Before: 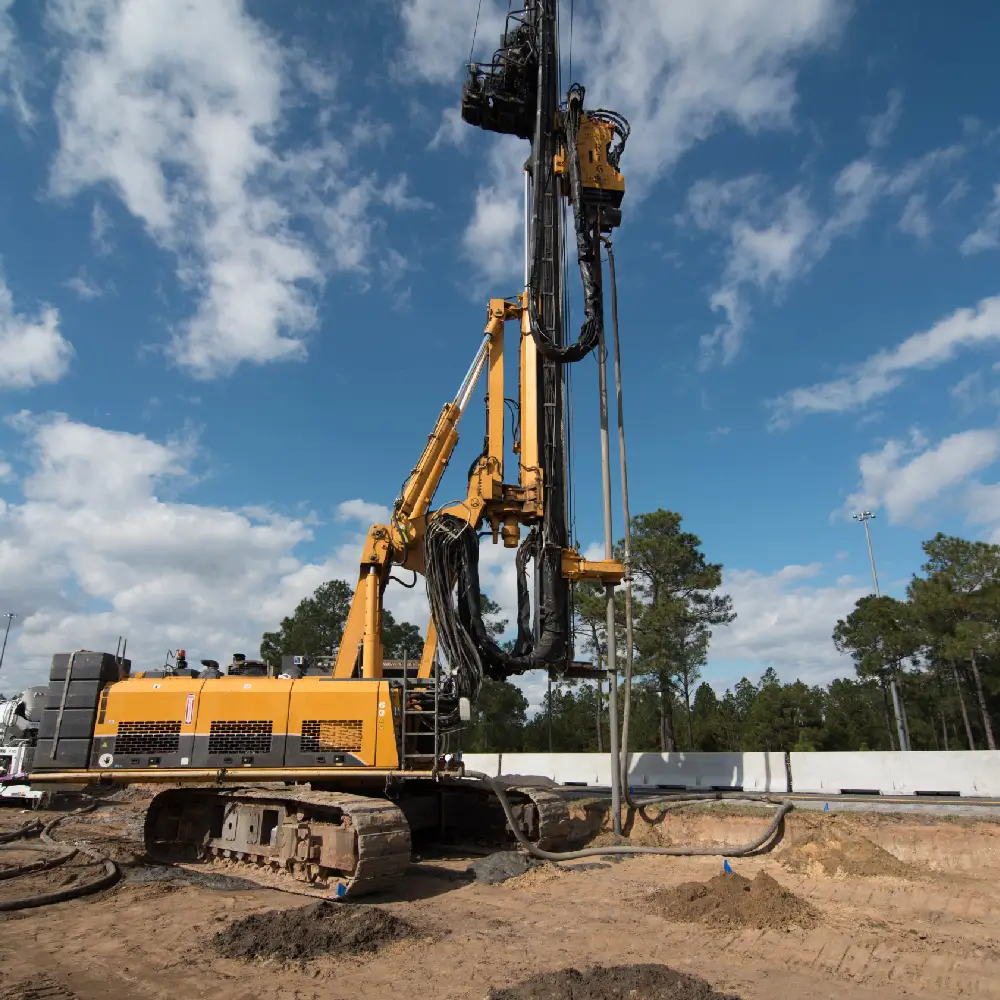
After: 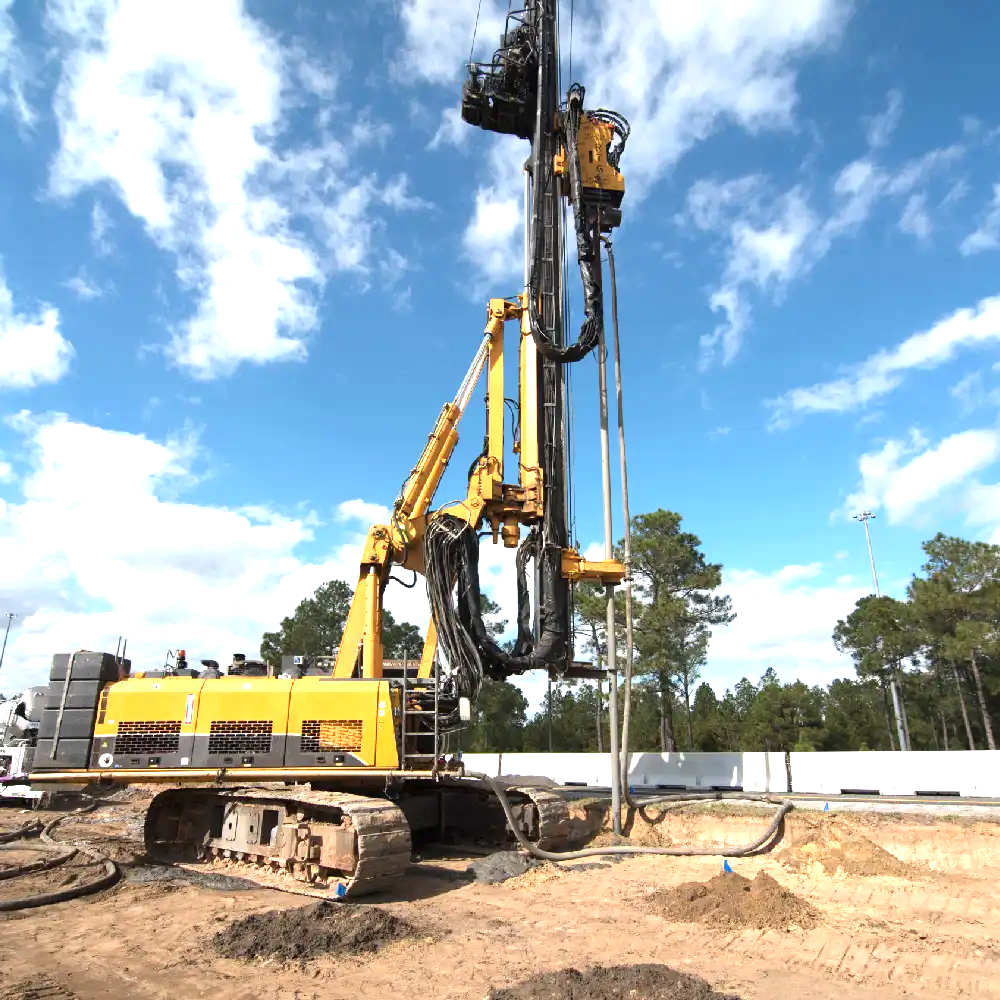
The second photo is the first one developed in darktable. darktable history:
exposure: black level correction 0, exposure 1.29 EV, compensate highlight preservation false
